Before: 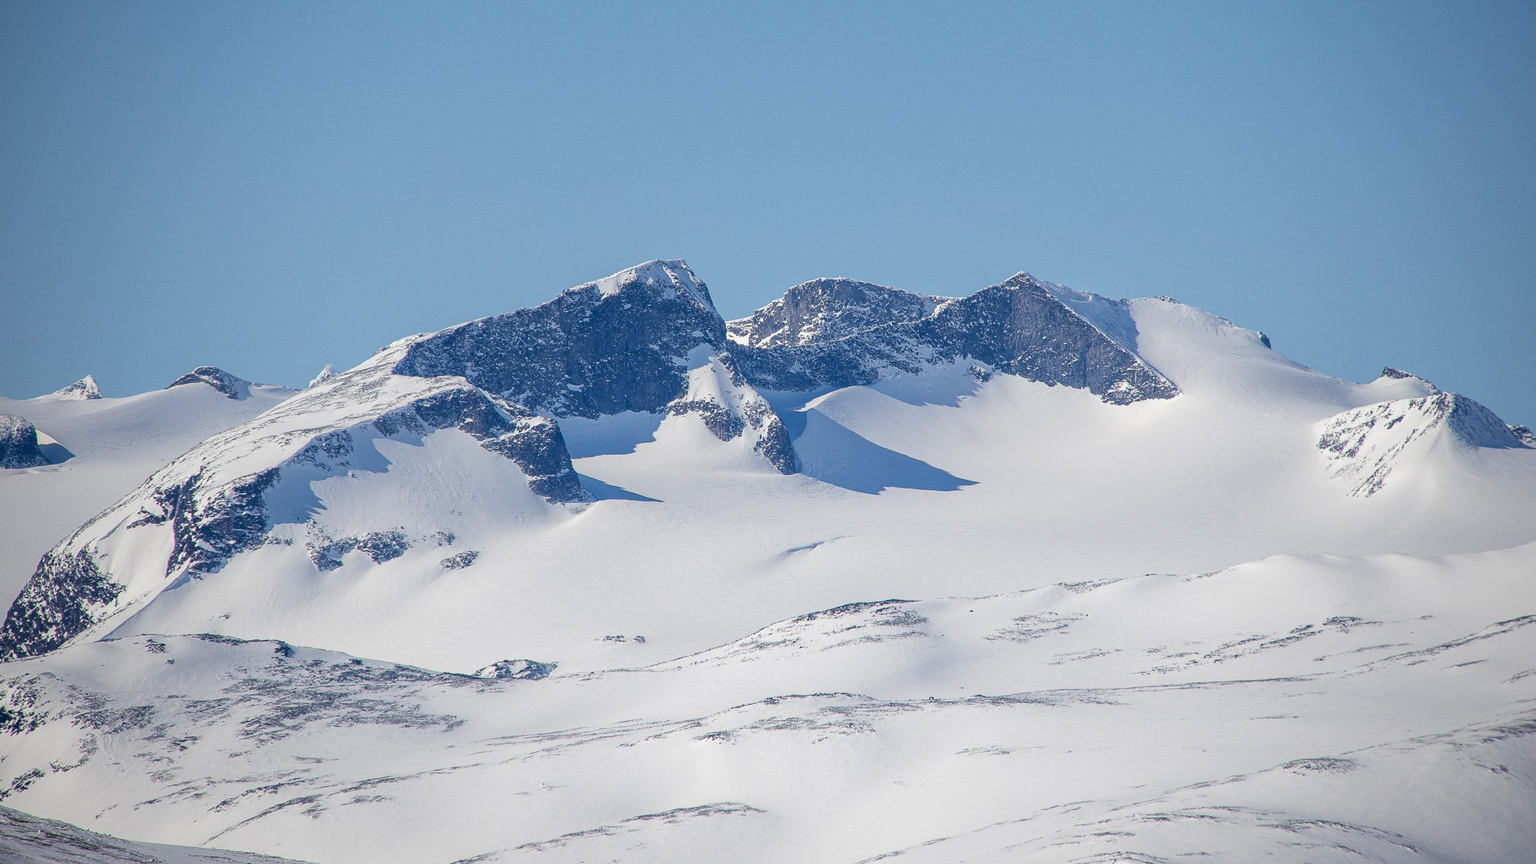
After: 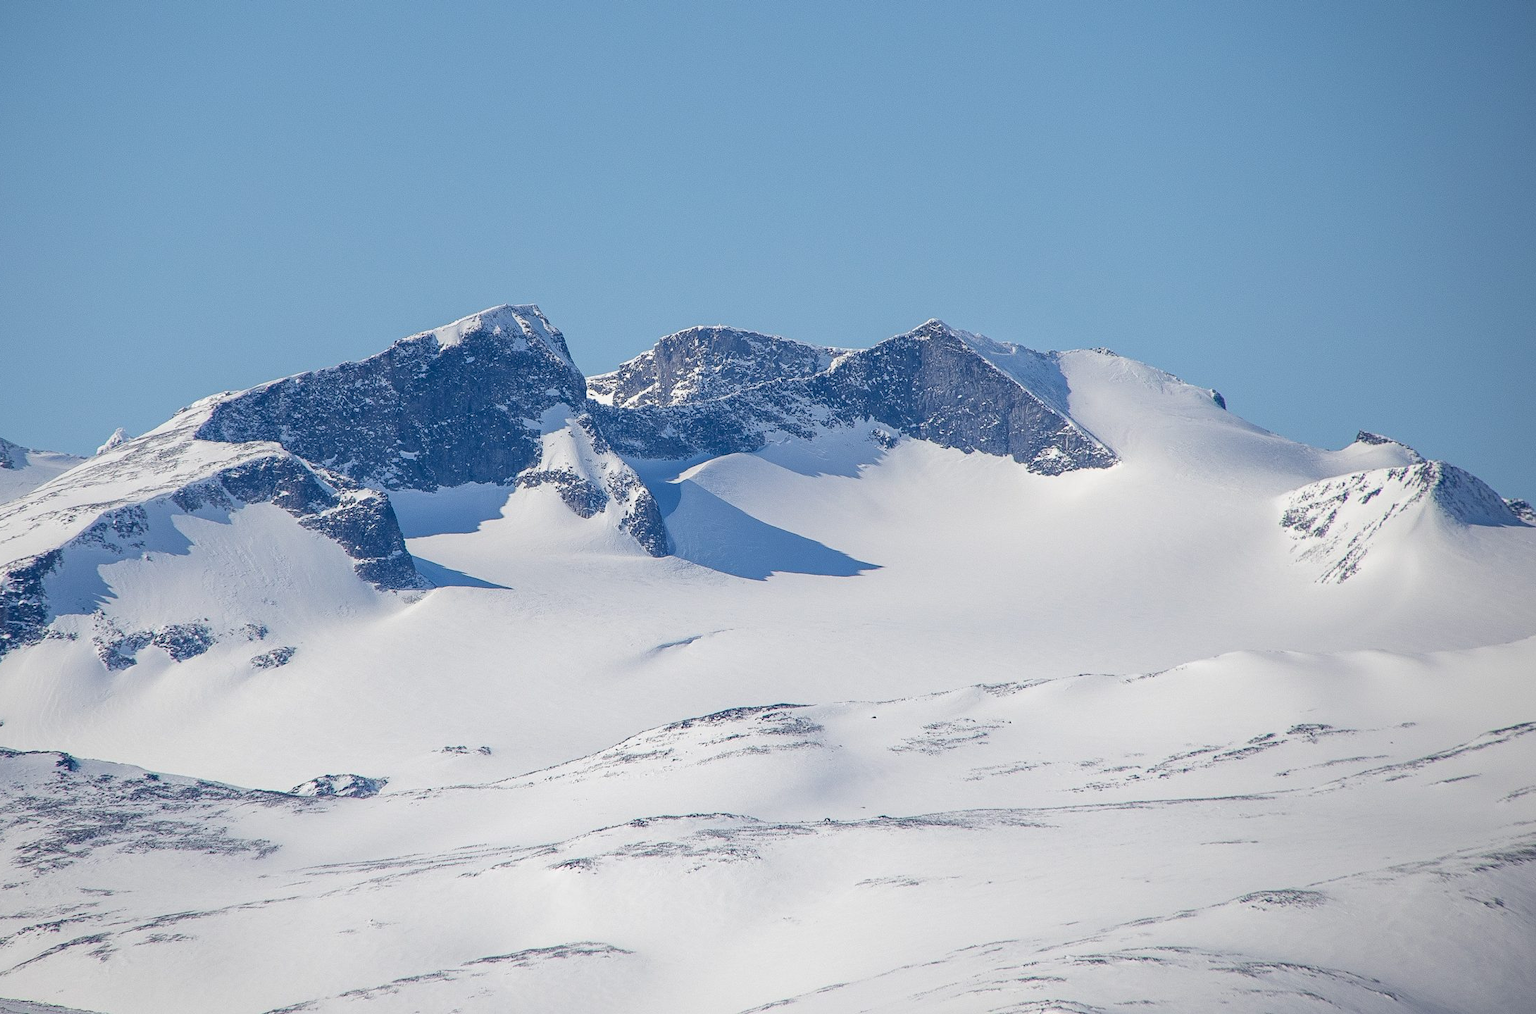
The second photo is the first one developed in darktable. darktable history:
crop and rotate: left 14.792%
